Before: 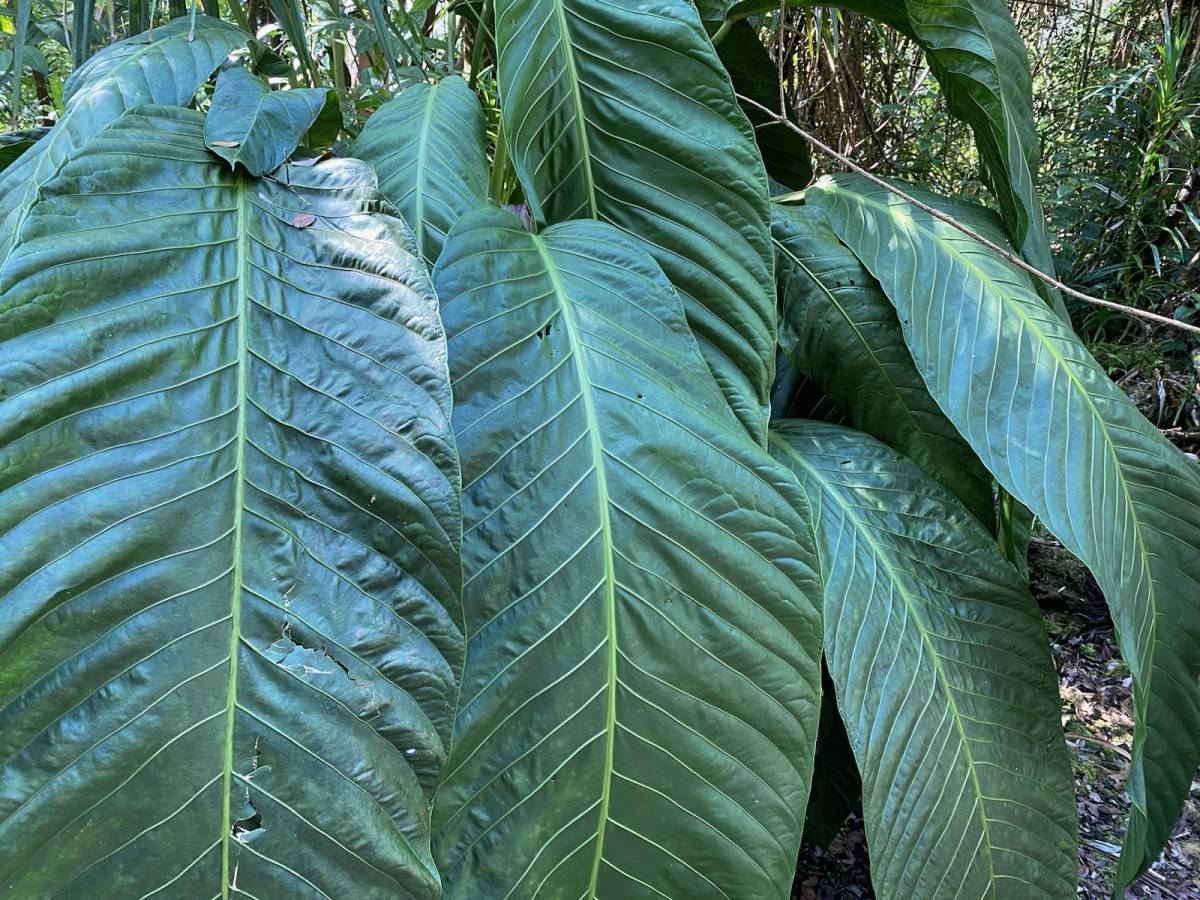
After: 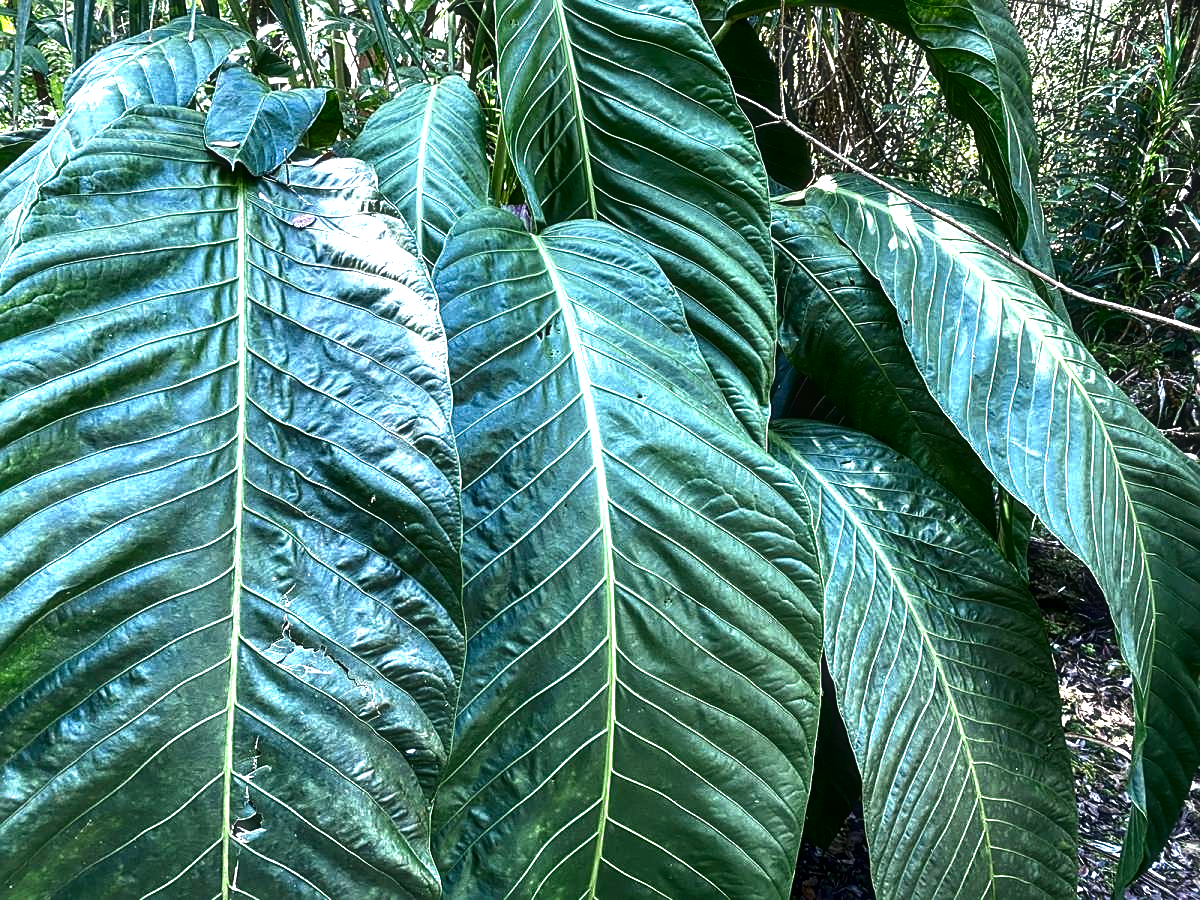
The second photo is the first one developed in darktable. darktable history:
tone equalizer: -8 EV -0.564 EV
contrast brightness saturation: brightness -0.502
local contrast: on, module defaults
exposure: black level correction 0, exposure 1.1 EV, compensate exposure bias true, compensate highlight preservation false
sharpen: amount 0.493
haze removal: strength -0.079, distance 0.356, adaptive false
